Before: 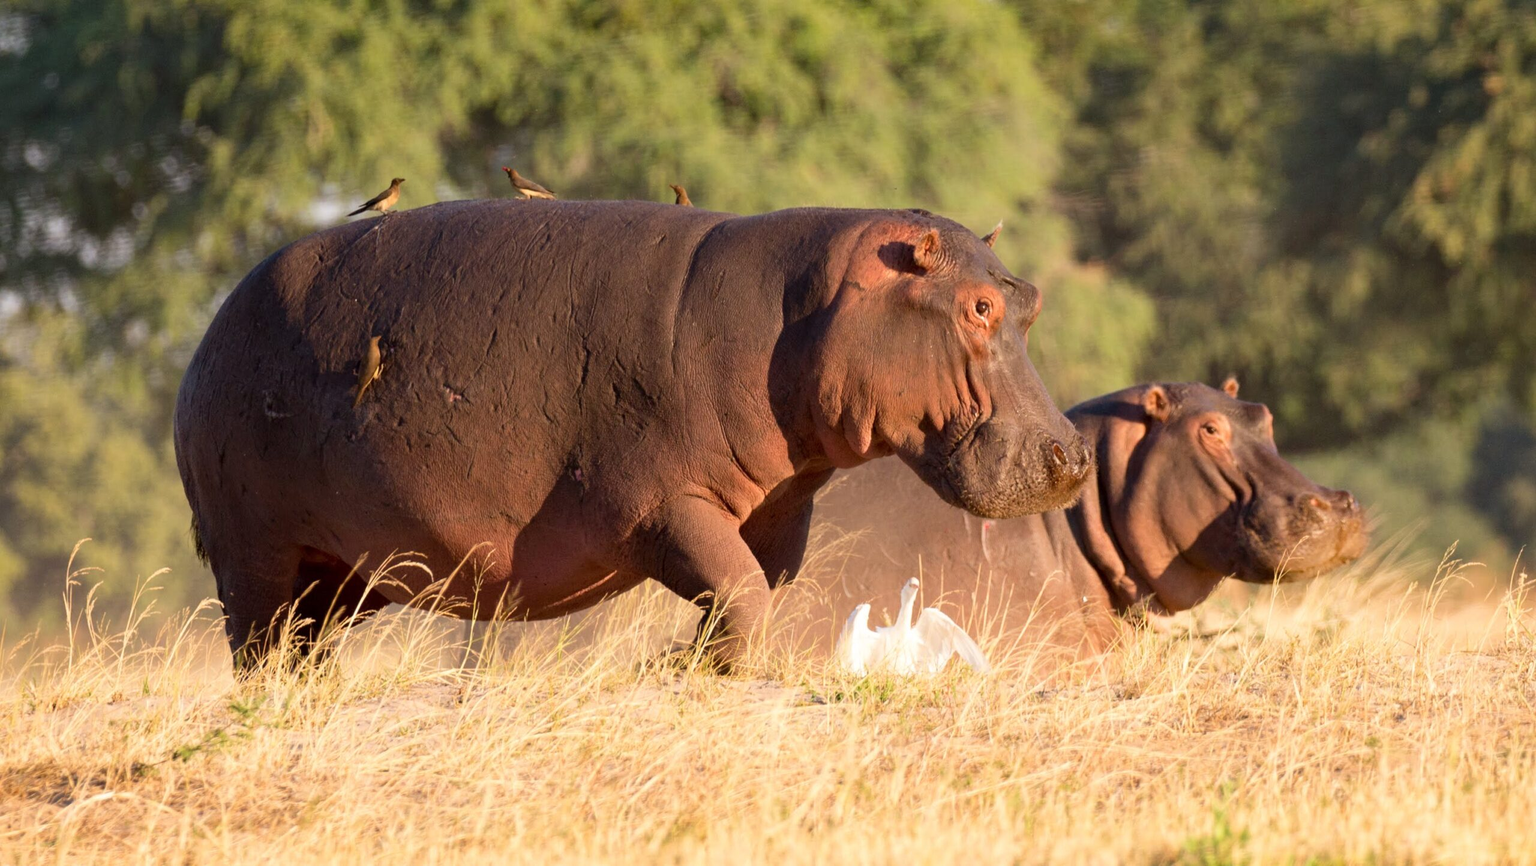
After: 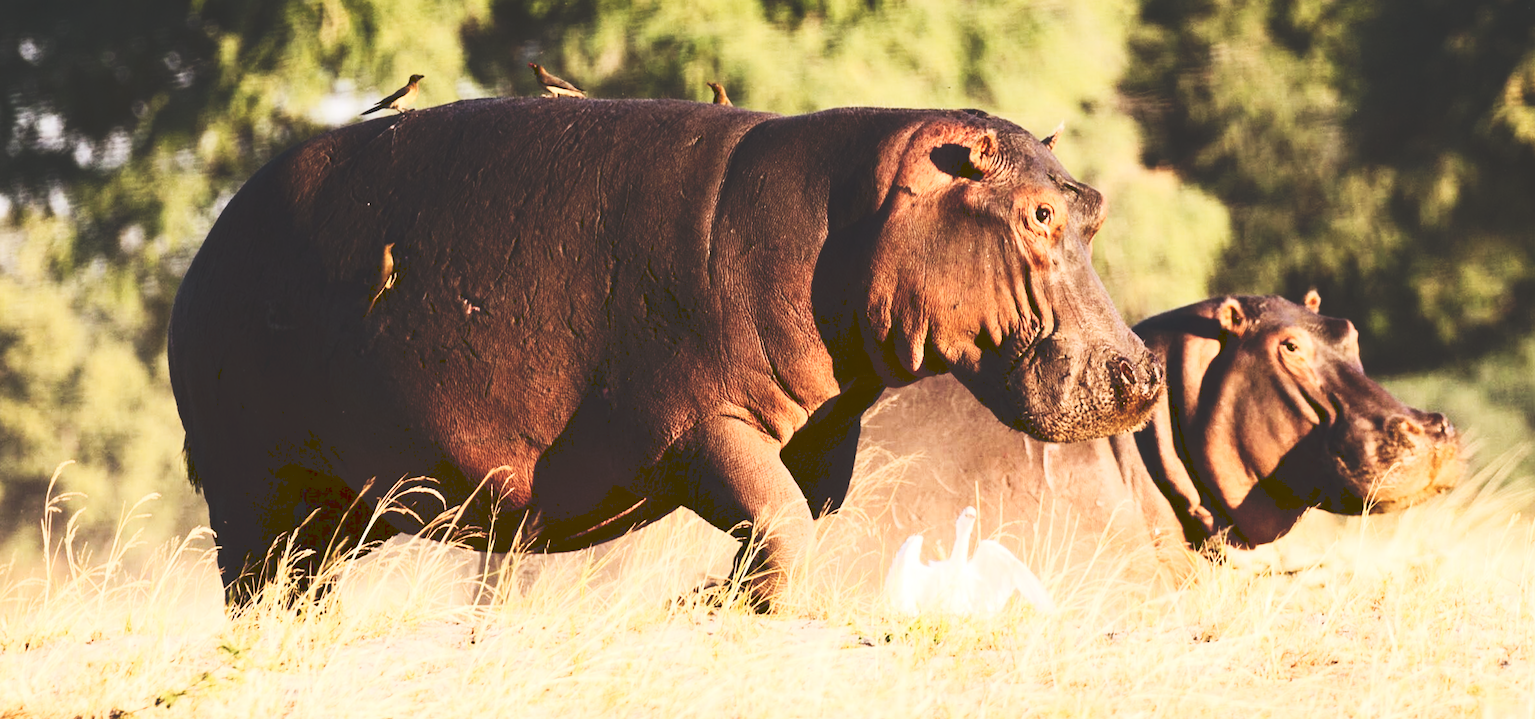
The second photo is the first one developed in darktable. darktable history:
tone curve: curves: ch0 [(0, 0) (0.003, 0.183) (0.011, 0.183) (0.025, 0.184) (0.044, 0.188) (0.069, 0.197) (0.1, 0.204) (0.136, 0.212) (0.177, 0.226) (0.224, 0.24) (0.277, 0.273) (0.335, 0.322) (0.399, 0.388) (0.468, 0.468) (0.543, 0.579) (0.623, 0.686) (0.709, 0.792) (0.801, 0.877) (0.898, 0.939) (1, 1)], preserve colors none
crop and rotate: angle 0.03°, top 11.643%, right 5.651%, bottom 11.189%
contrast brightness saturation: contrast 0.39, brightness 0.1
rotate and perspective: rotation 0.226°, lens shift (vertical) -0.042, crop left 0.023, crop right 0.982, crop top 0.006, crop bottom 0.994
